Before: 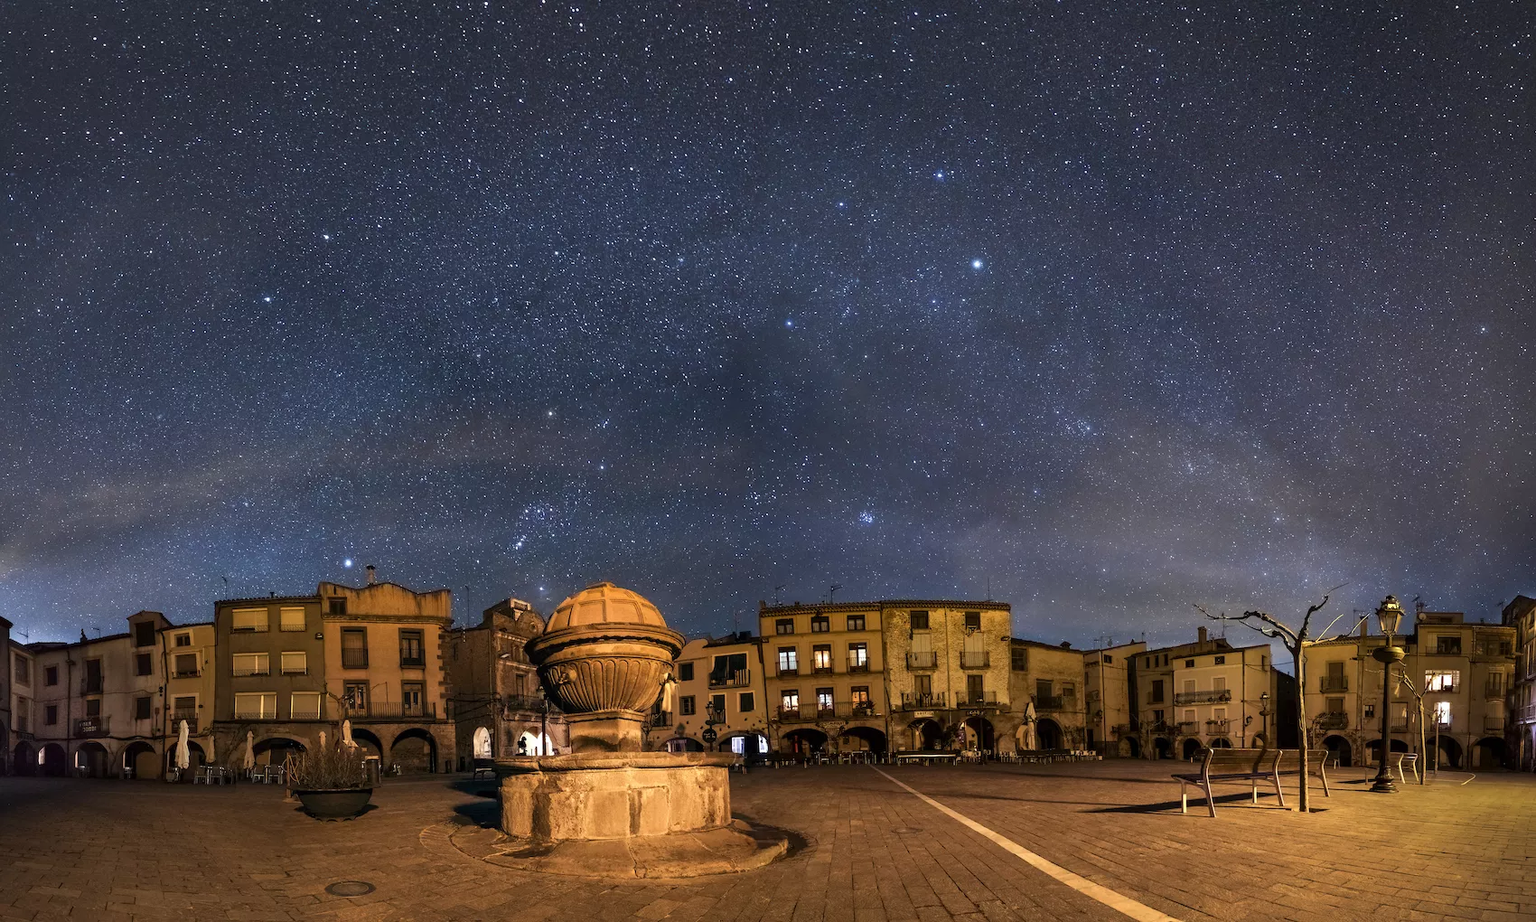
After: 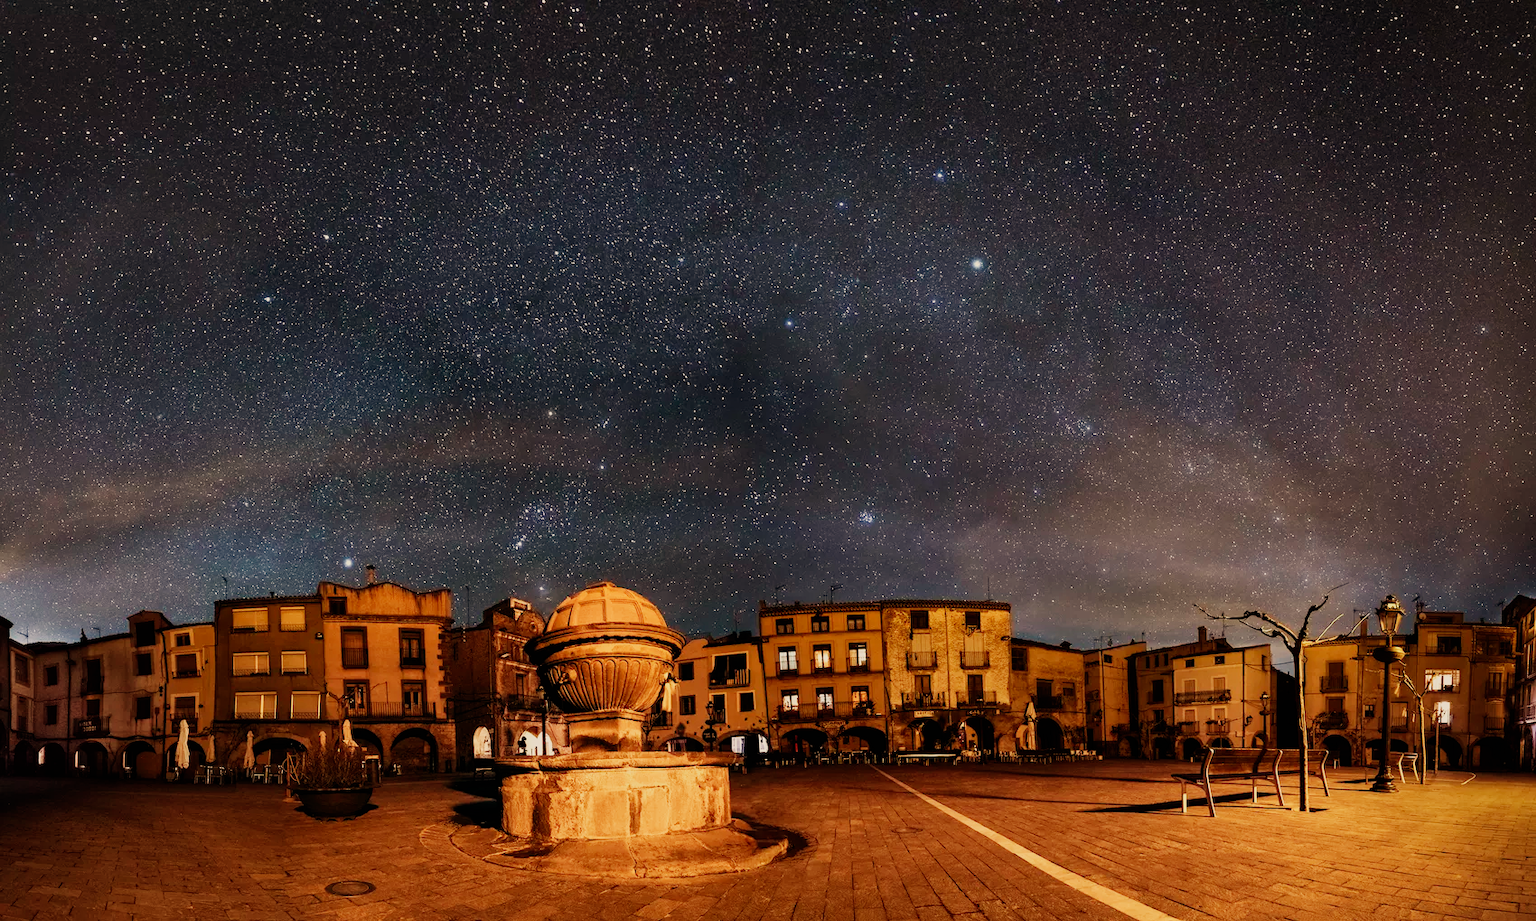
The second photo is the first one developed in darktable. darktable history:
sigmoid: skew -0.2, preserve hue 0%, red attenuation 0.1, red rotation 0.035, green attenuation 0.1, green rotation -0.017, blue attenuation 0.15, blue rotation -0.052, base primaries Rec2020
white balance: red 1.138, green 0.996, blue 0.812
